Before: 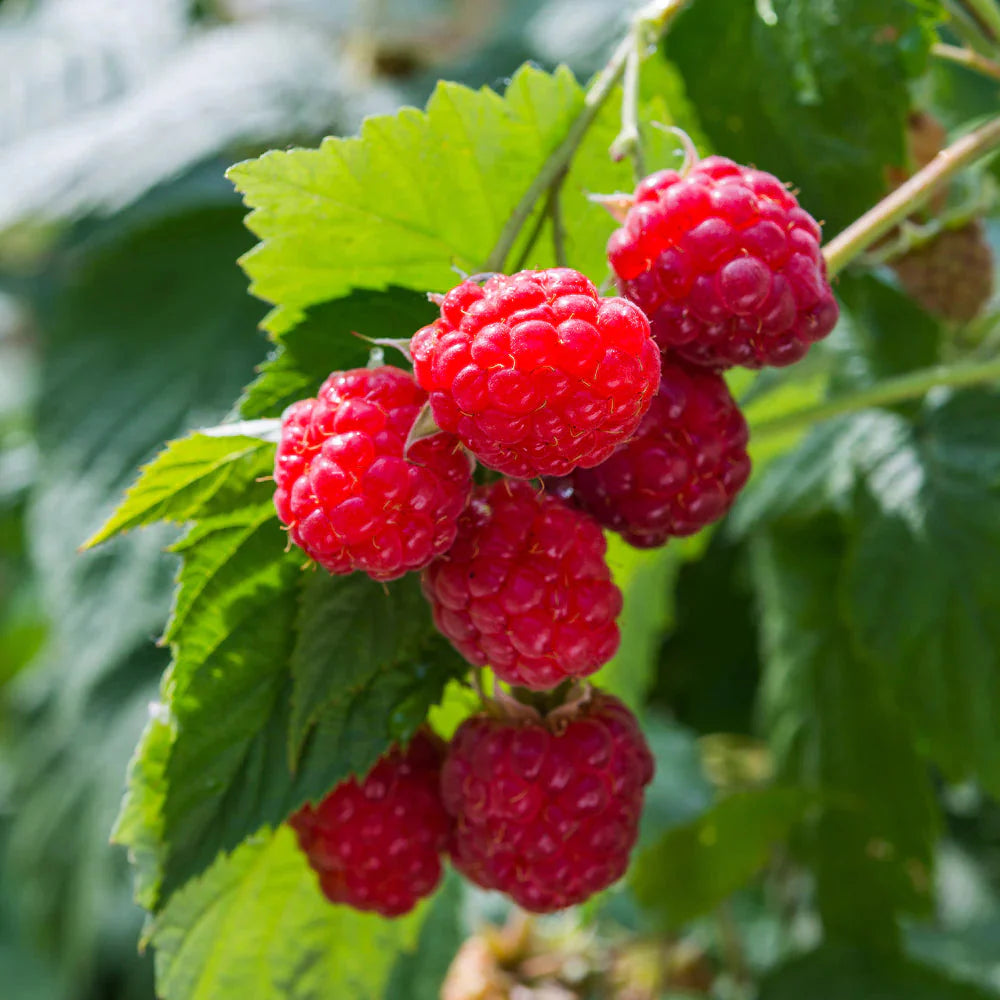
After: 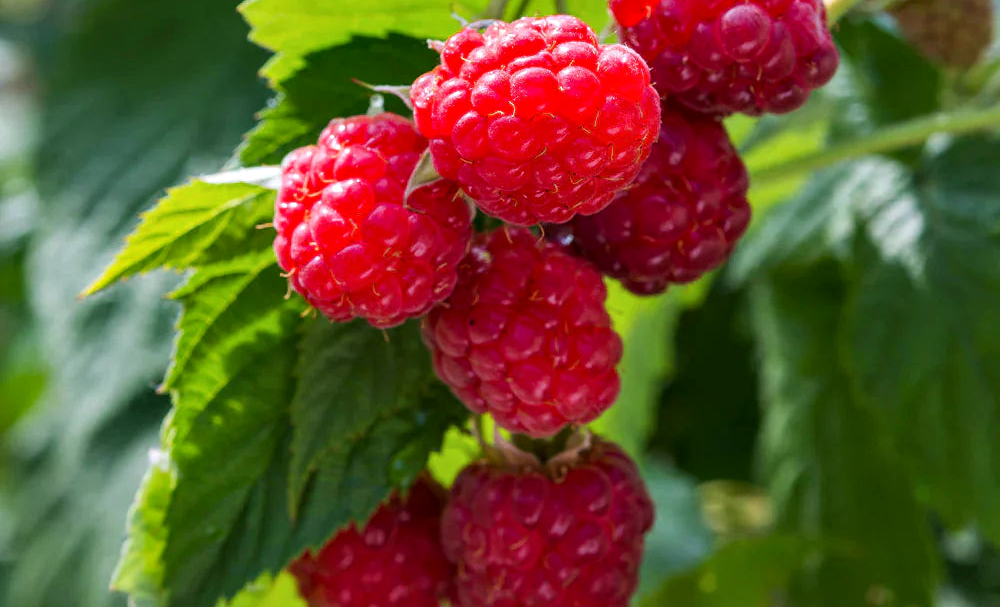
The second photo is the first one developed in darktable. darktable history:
contrast equalizer: octaves 7, y [[0.6 ×6], [0.55 ×6], [0 ×6], [0 ×6], [0 ×6]], mix 0.3
crop and rotate: top 25.357%, bottom 13.942%
